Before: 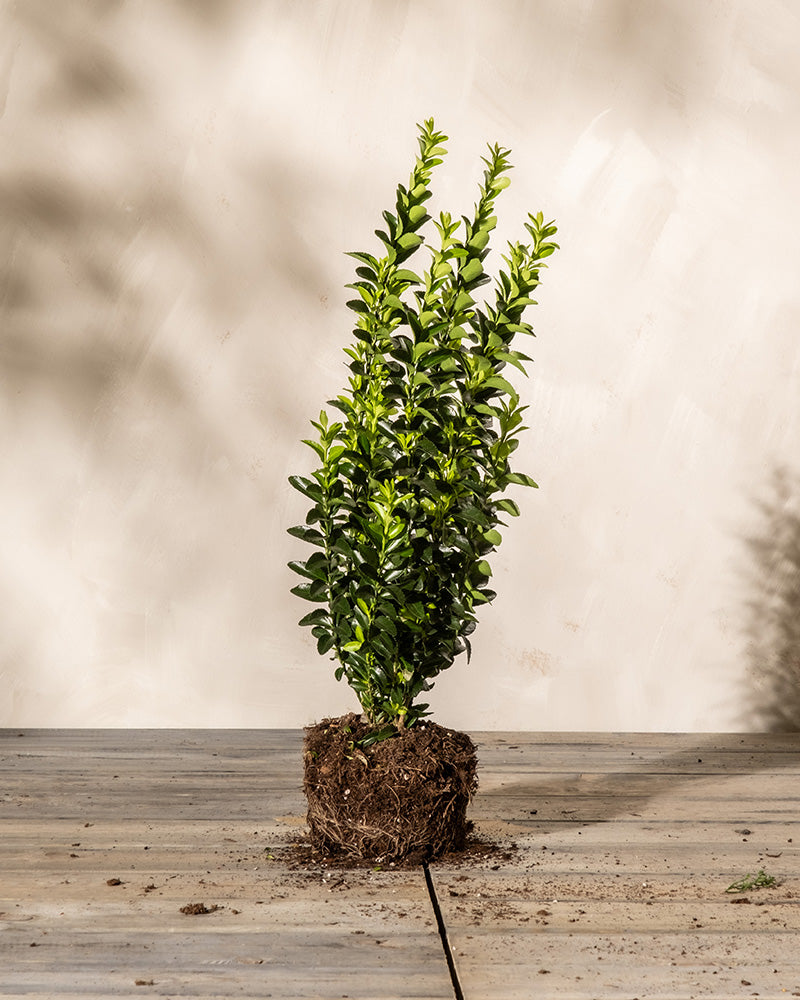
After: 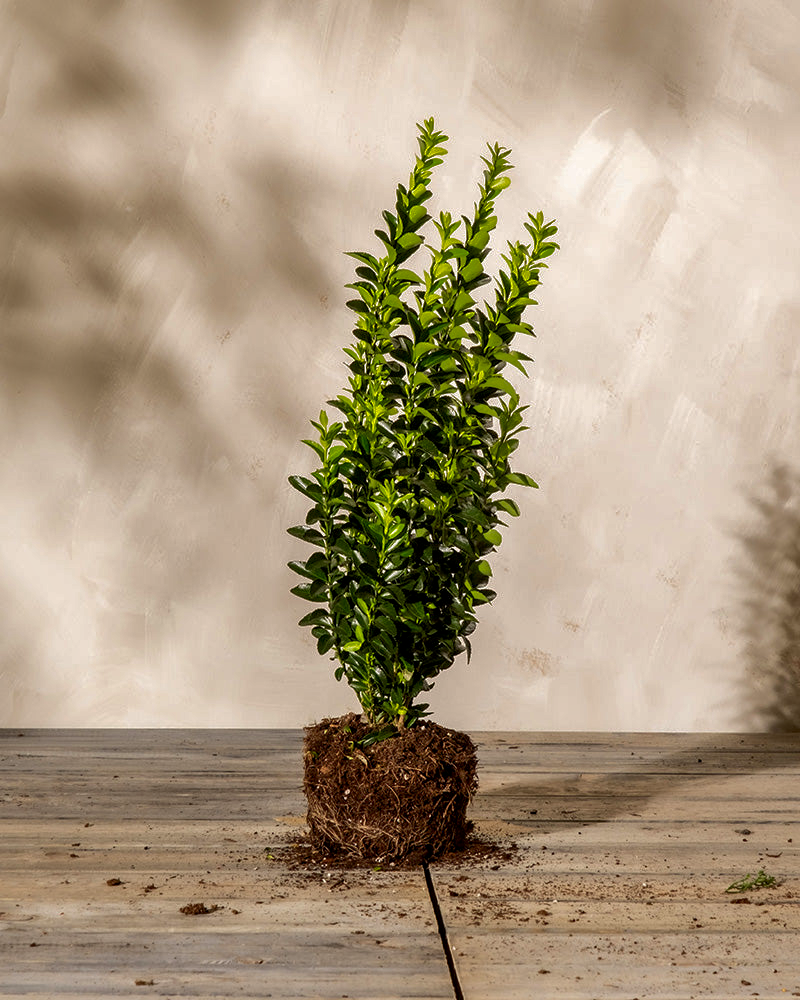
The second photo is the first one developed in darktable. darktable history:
shadows and highlights: shadows 40, highlights -60
local contrast: highlights 100%, shadows 100%, detail 120%, midtone range 0.2
contrast brightness saturation: contrast 0.12, brightness -0.12, saturation 0.2
